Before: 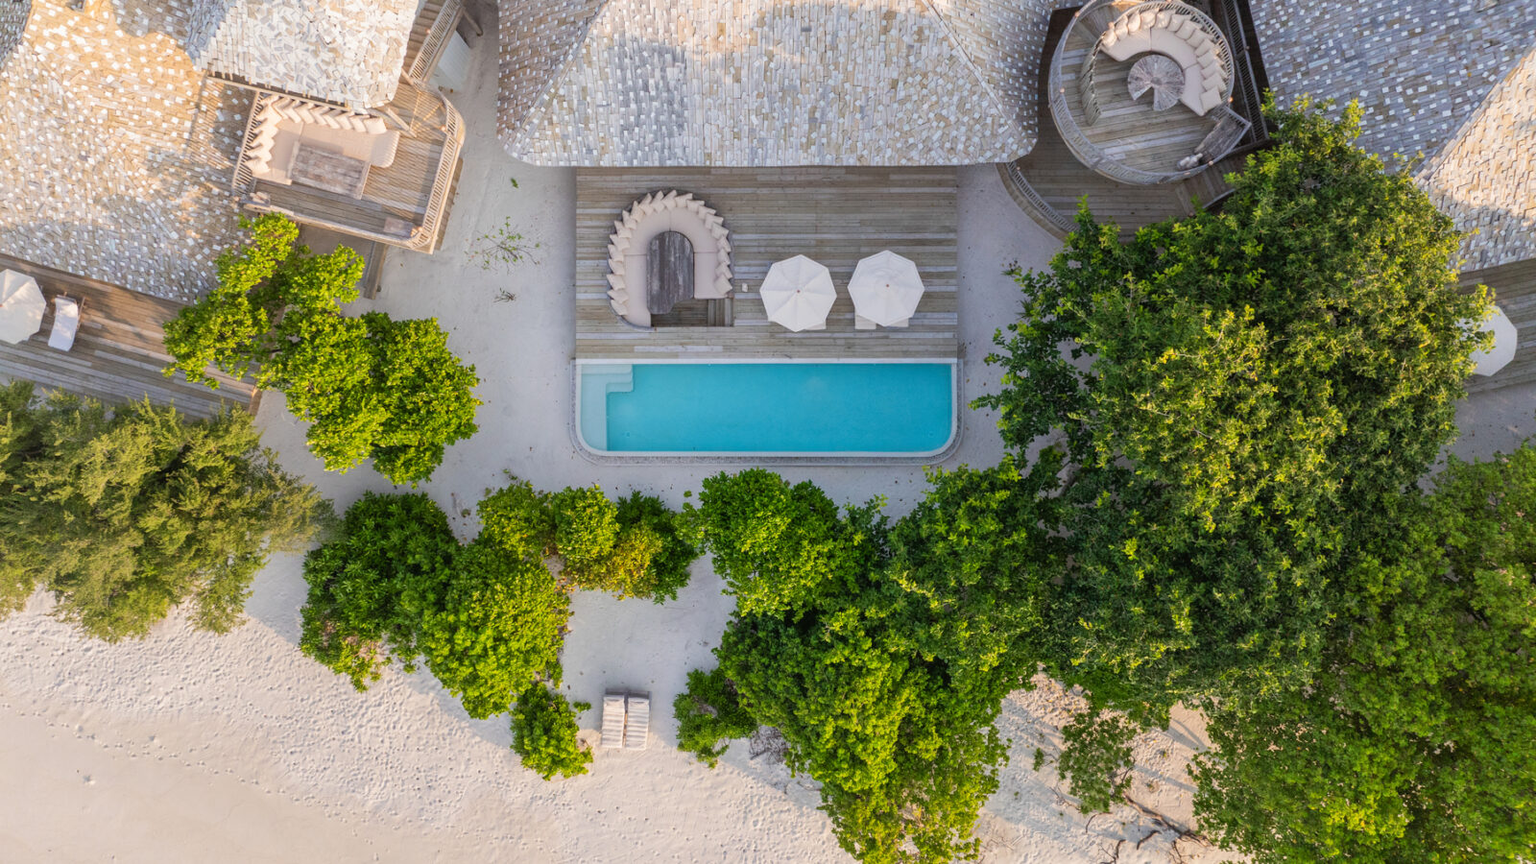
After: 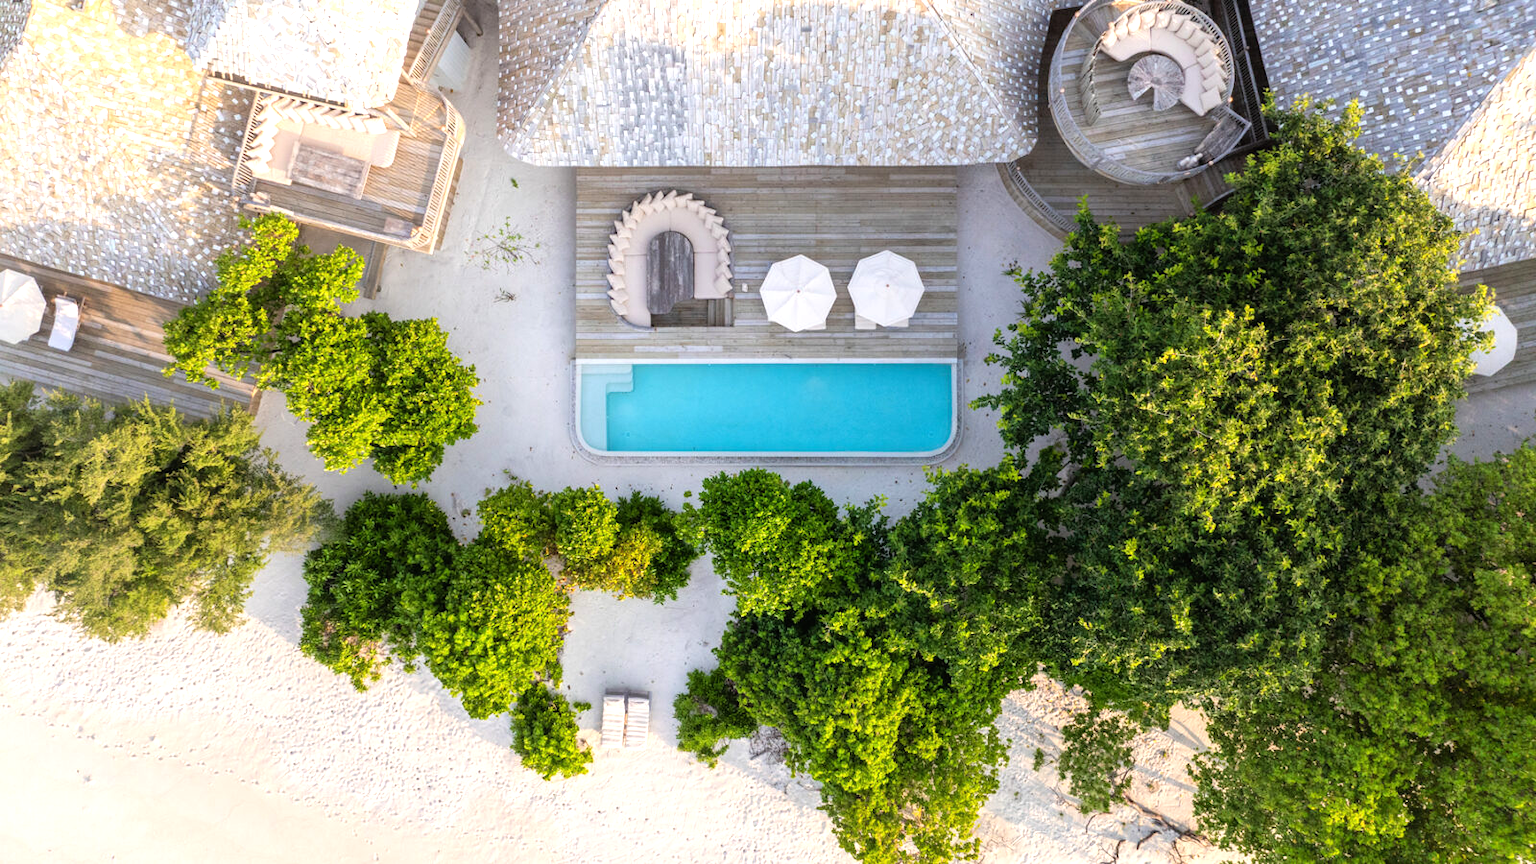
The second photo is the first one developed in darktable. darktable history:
tone equalizer: -8 EV -0.742 EV, -7 EV -0.702 EV, -6 EV -0.598 EV, -5 EV -0.391 EV, -3 EV 0.393 EV, -2 EV 0.6 EV, -1 EV 0.696 EV, +0 EV 0.744 EV, mask exposure compensation -0.51 EV
